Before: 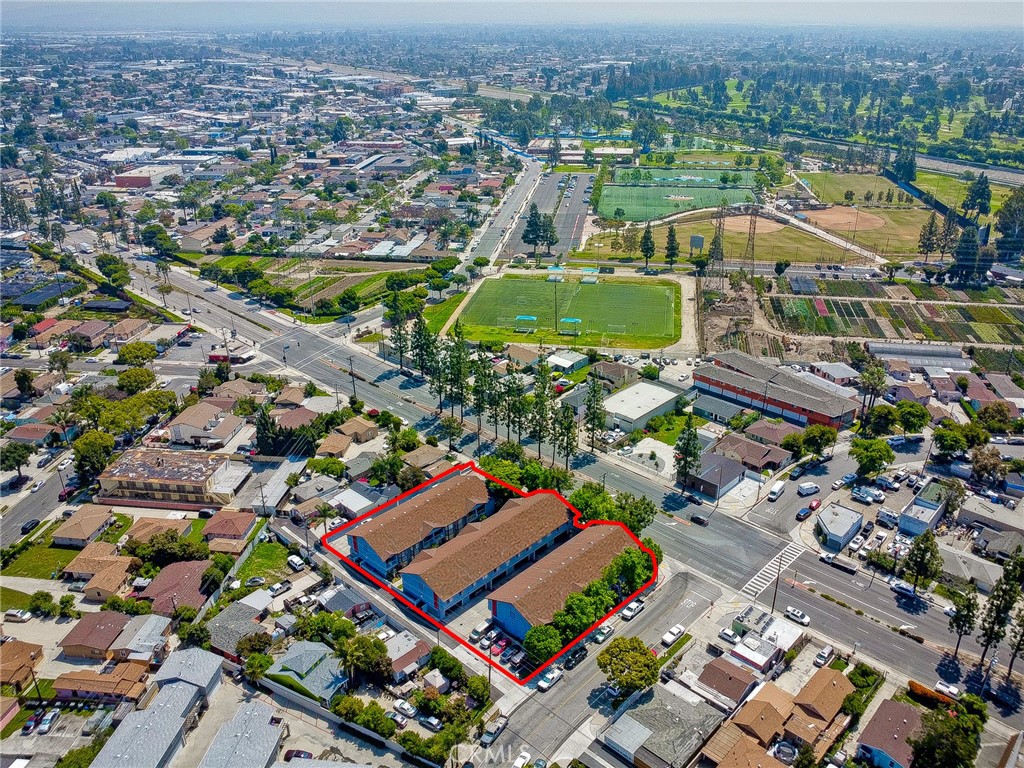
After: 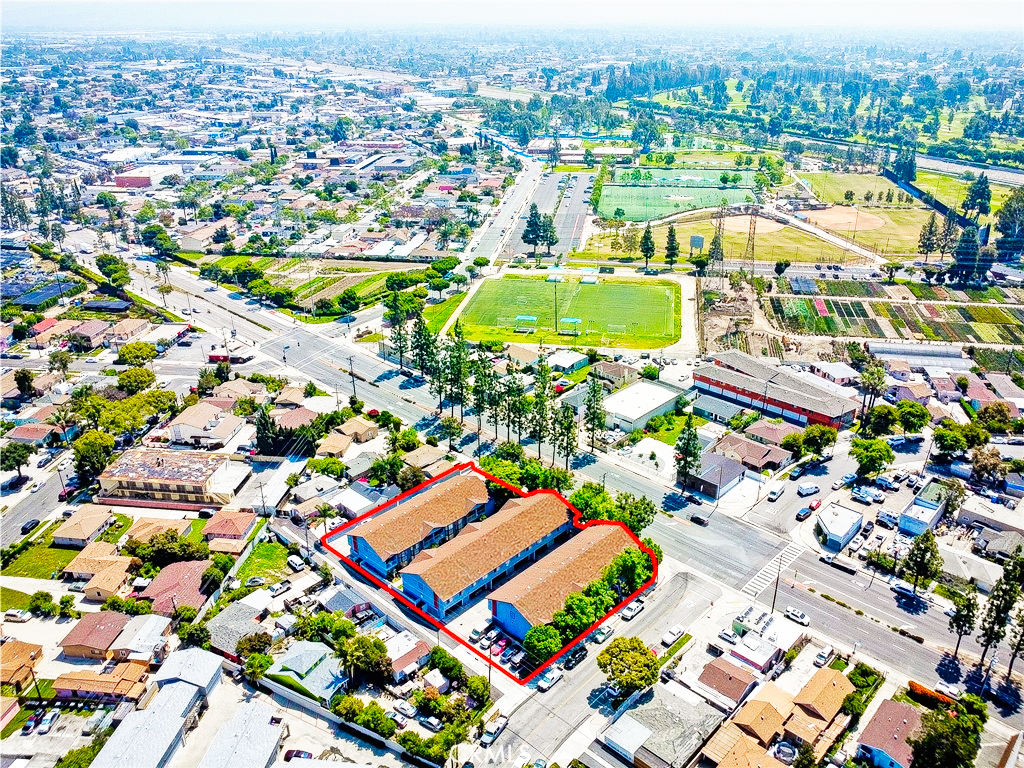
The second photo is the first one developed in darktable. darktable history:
tone equalizer: on, module defaults
base curve: curves: ch0 [(0, 0) (0.007, 0.004) (0.027, 0.03) (0.046, 0.07) (0.207, 0.54) (0.442, 0.872) (0.673, 0.972) (1, 1)], preserve colors none
